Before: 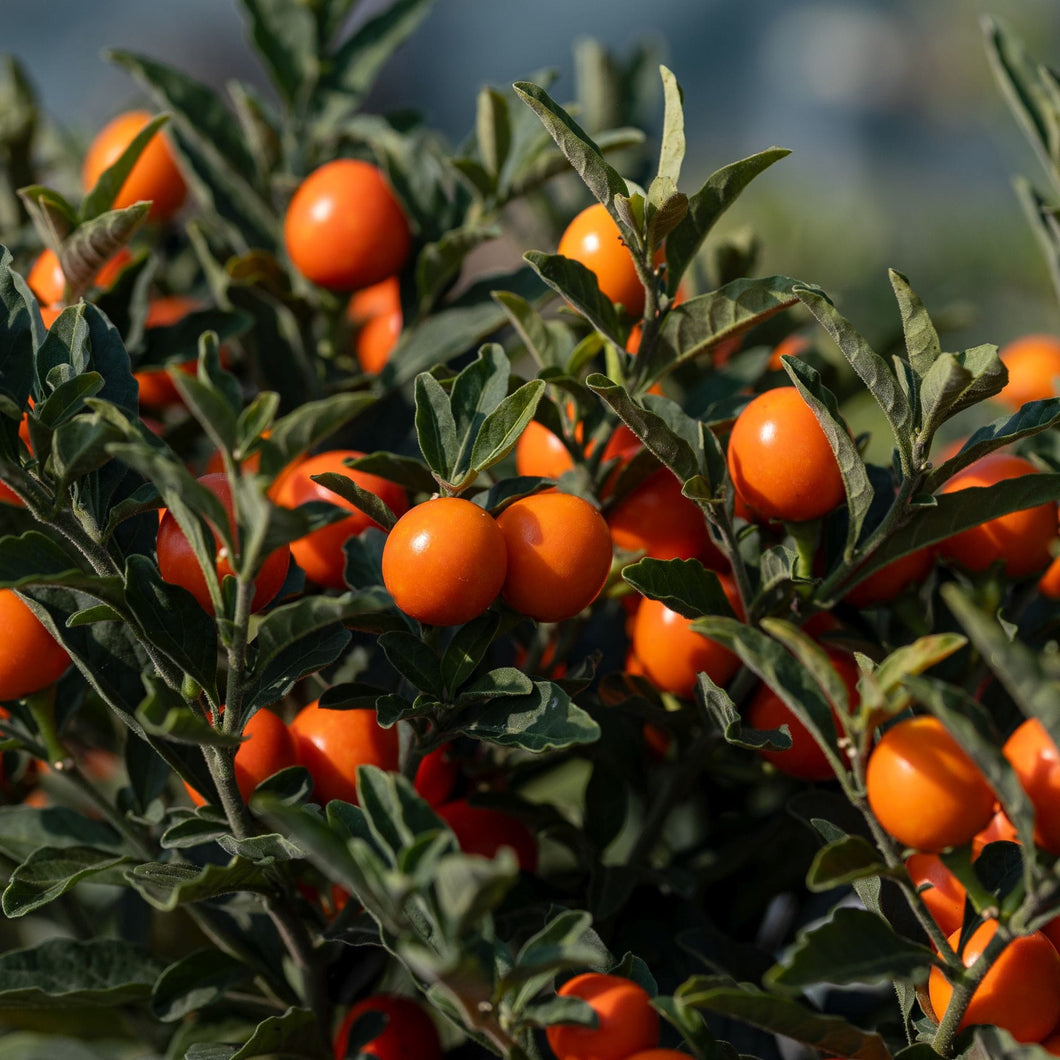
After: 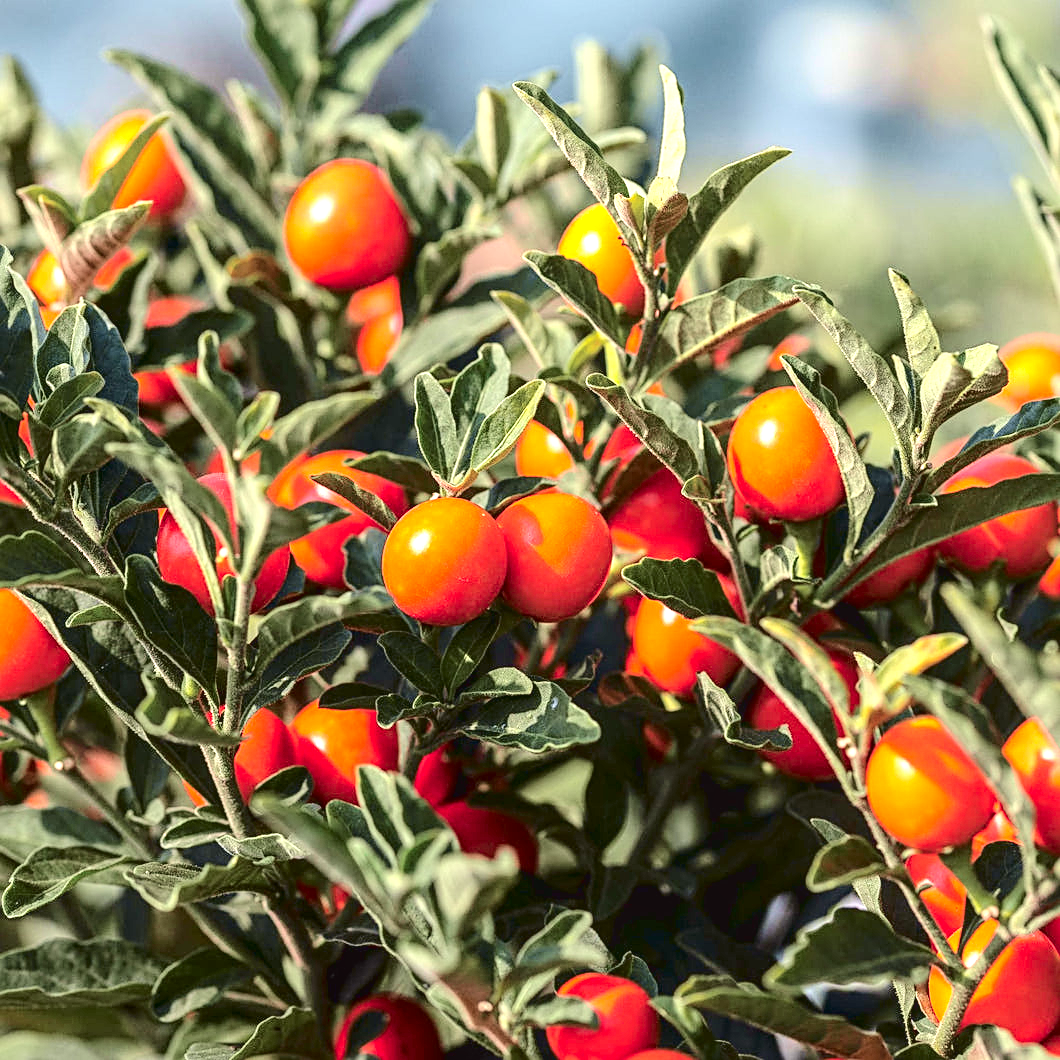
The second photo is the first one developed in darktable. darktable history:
sharpen: on, module defaults
local contrast: detail 110%
tone curve: curves: ch0 [(0, 0) (0.049, 0.01) (0.154, 0.081) (0.491, 0.519) (0.748, 0.765) (1, 0.919)]; ch1 [(0, 0) (0.172, 0.123) (0.317, 0.272) (0.401, 0.422) (0.489, 0.496) (0.531, 0.557) (0.615, 0.612) (0.741, 0.783) (1, 1)]; ch2 [(0, 0) (0.411, 0.424) (0.483, 0.478) (0.544, 0.56) (0.686, 0.638) (1, 1)], color space Lab, independent channels, preserve colors none
exposure: black level correction 0, exposure 2.327 EV, compensate exposure bias true, compensate highlight preservation false
